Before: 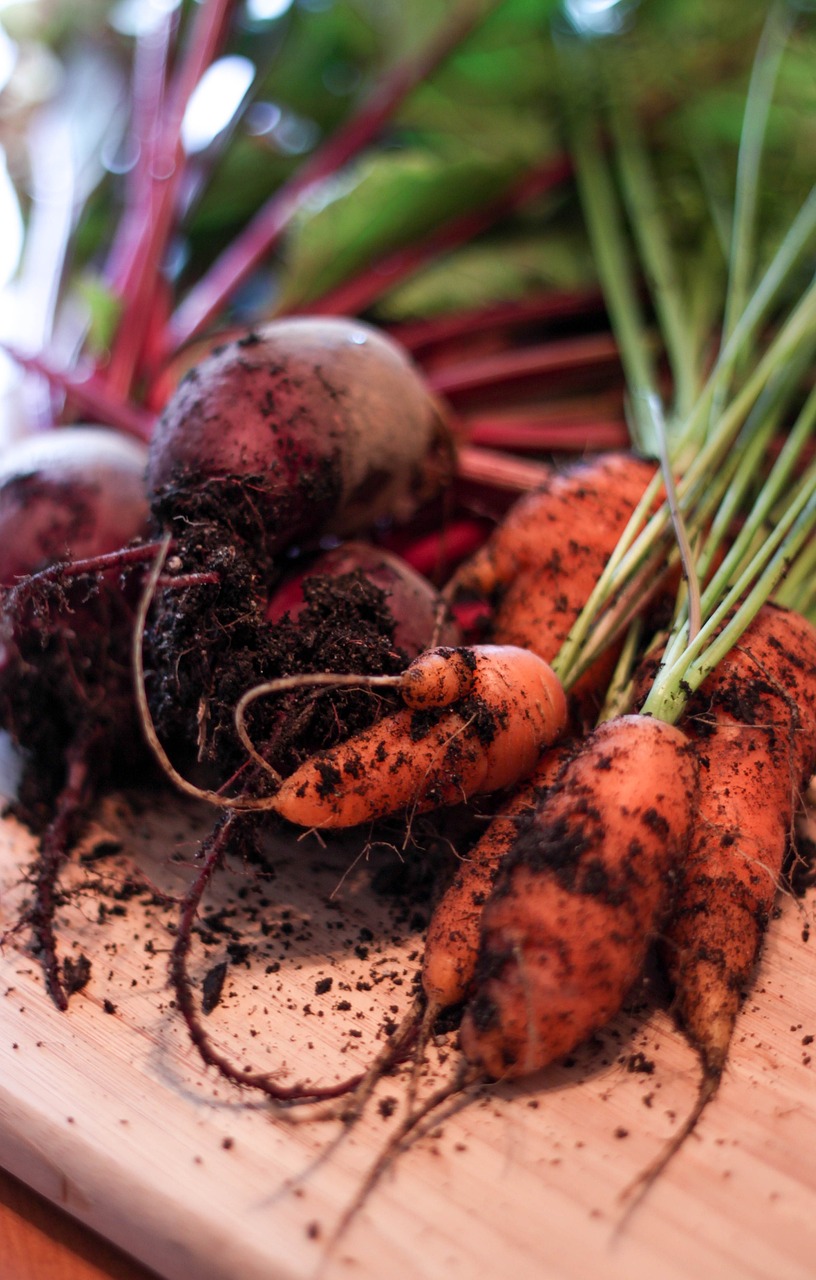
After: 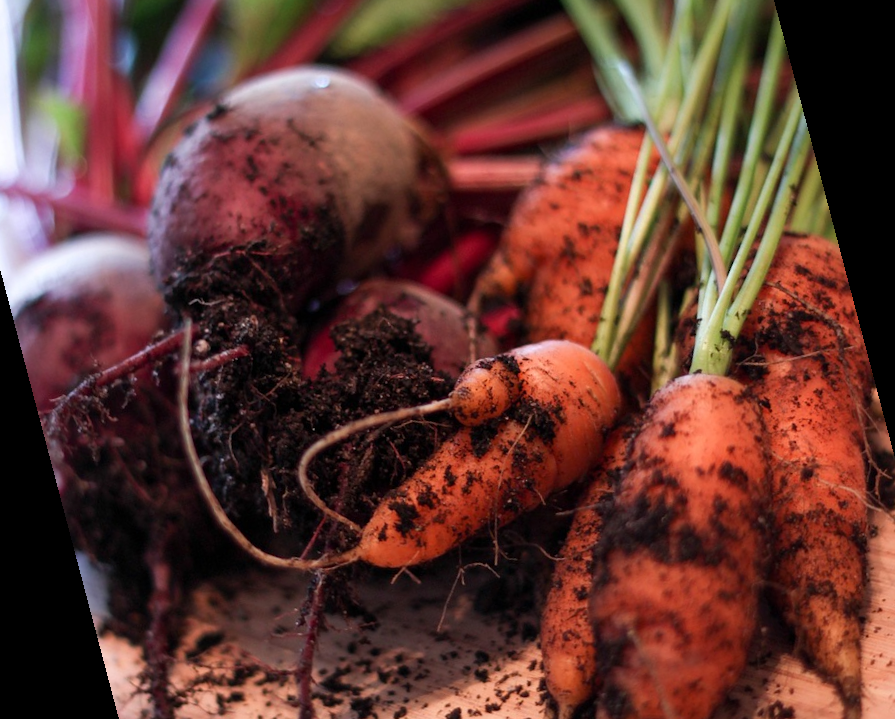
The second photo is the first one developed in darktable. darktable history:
exposure: compensate highlight preservation false
rotate and perspective: rotation -14.8°, crop left 0.1, crop right 0.903, crop top 0.25, crop bottom 0.748
